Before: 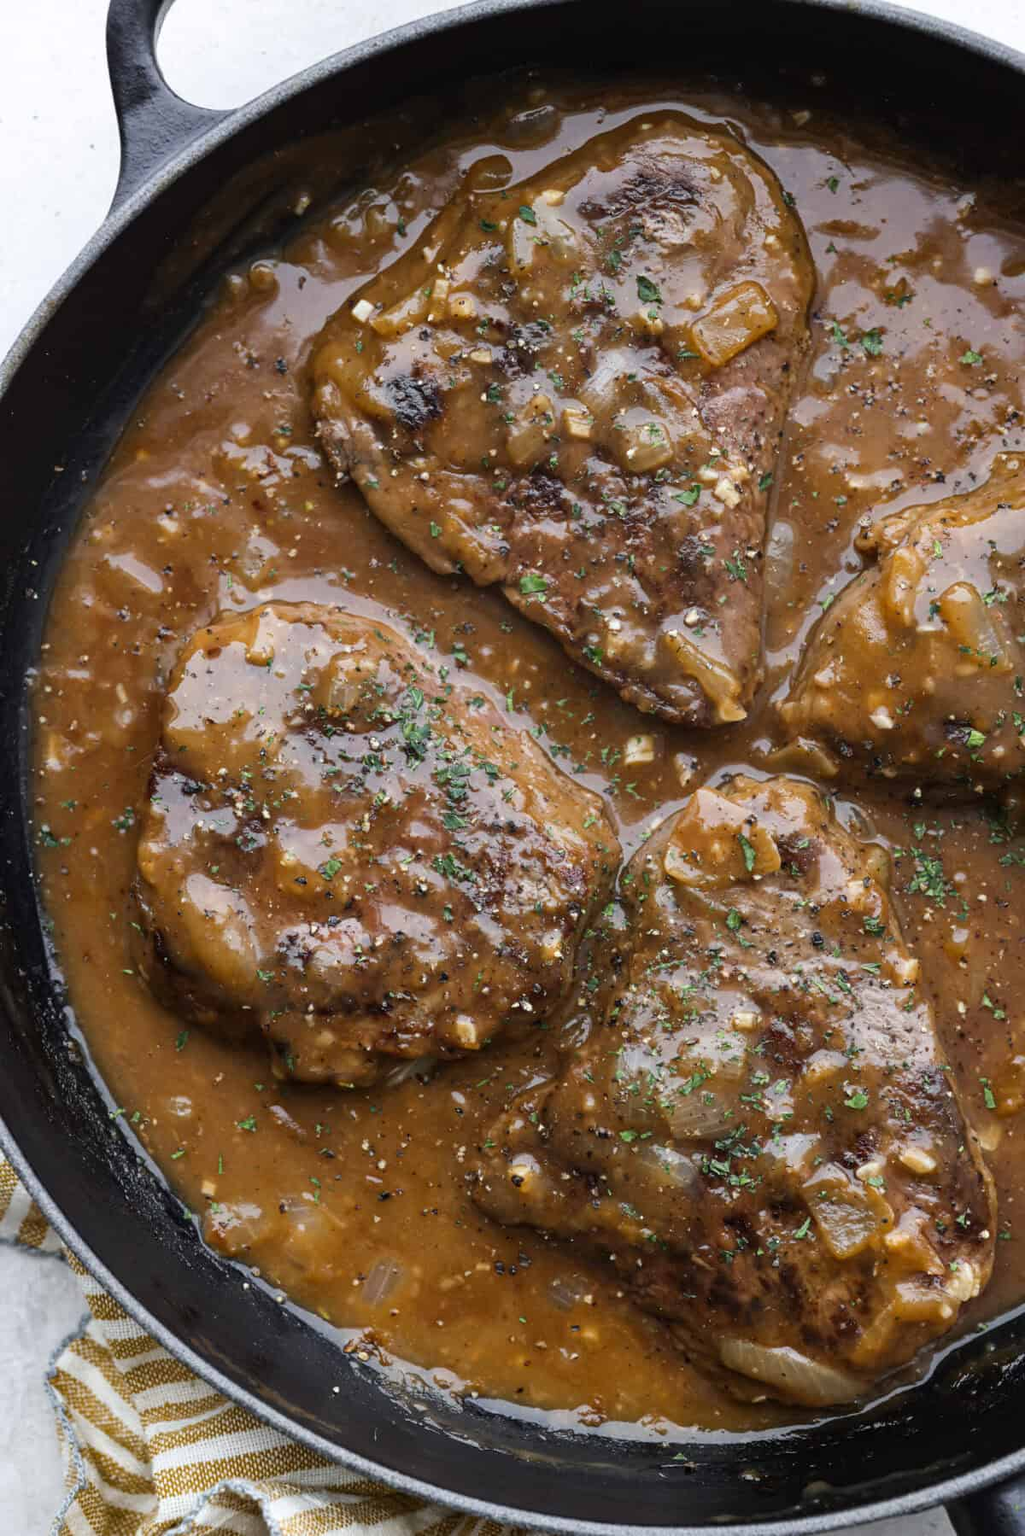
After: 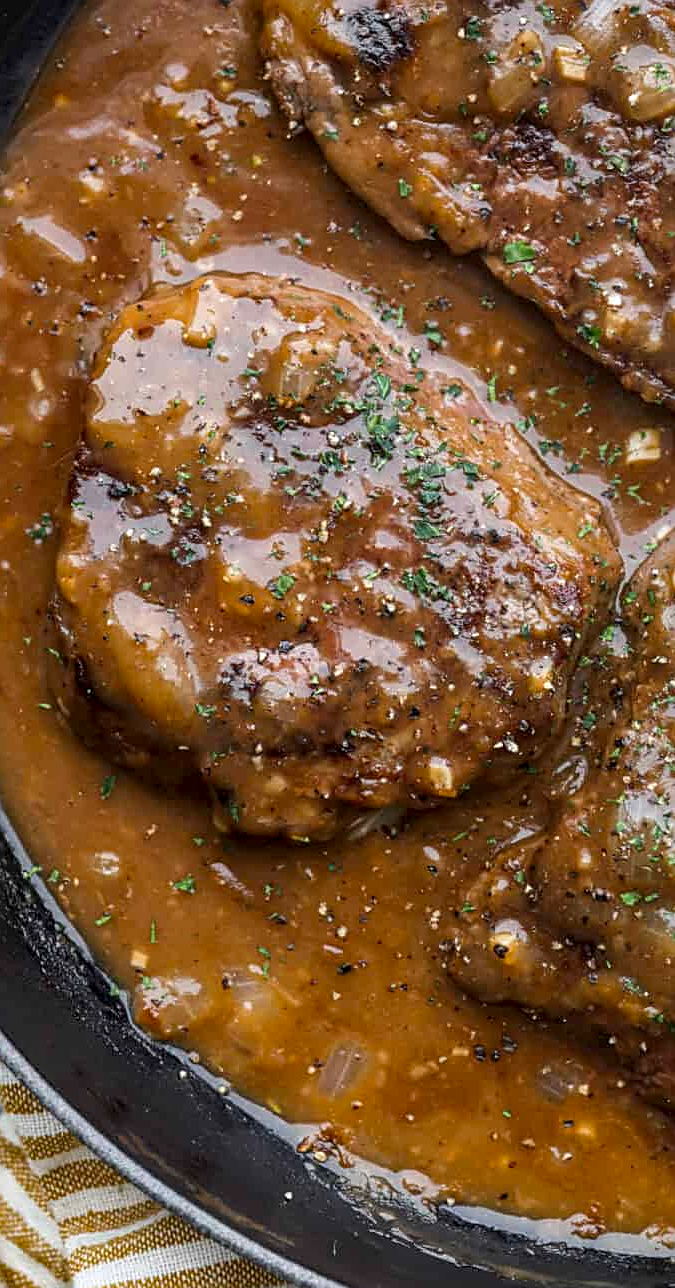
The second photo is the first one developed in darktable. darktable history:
base curve: preserve colors none
sharpen: amount 0.494
local contrast: on, module defaults
crop: left 8.754%, top 24.019%, right 34.943%, bottom 4.373%
